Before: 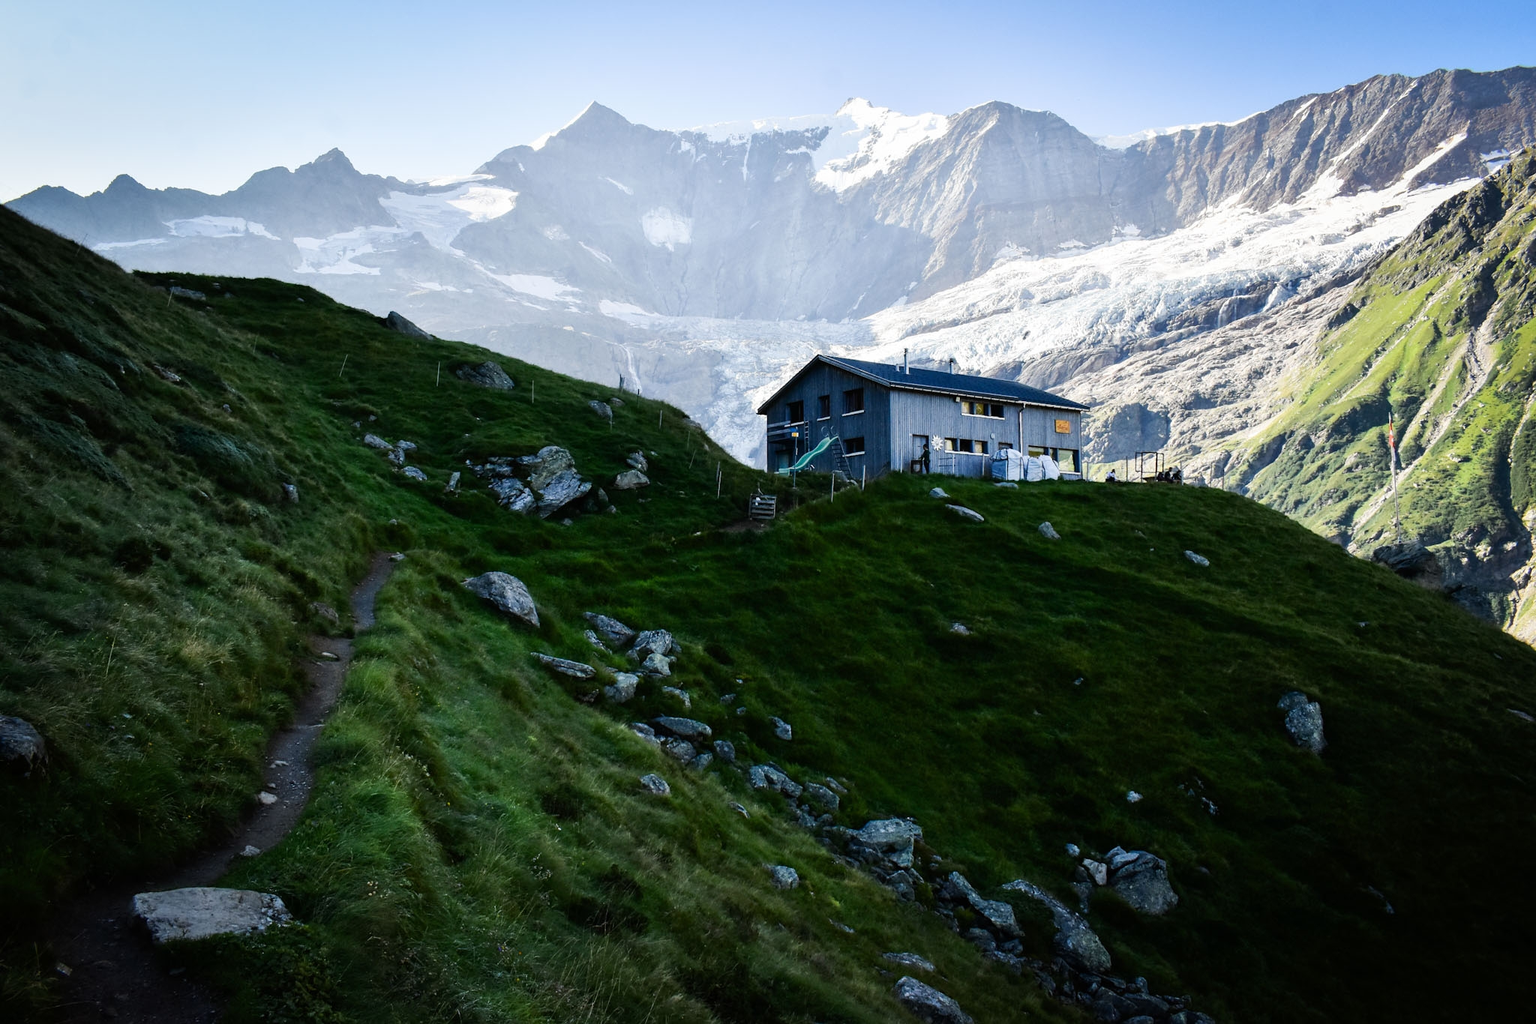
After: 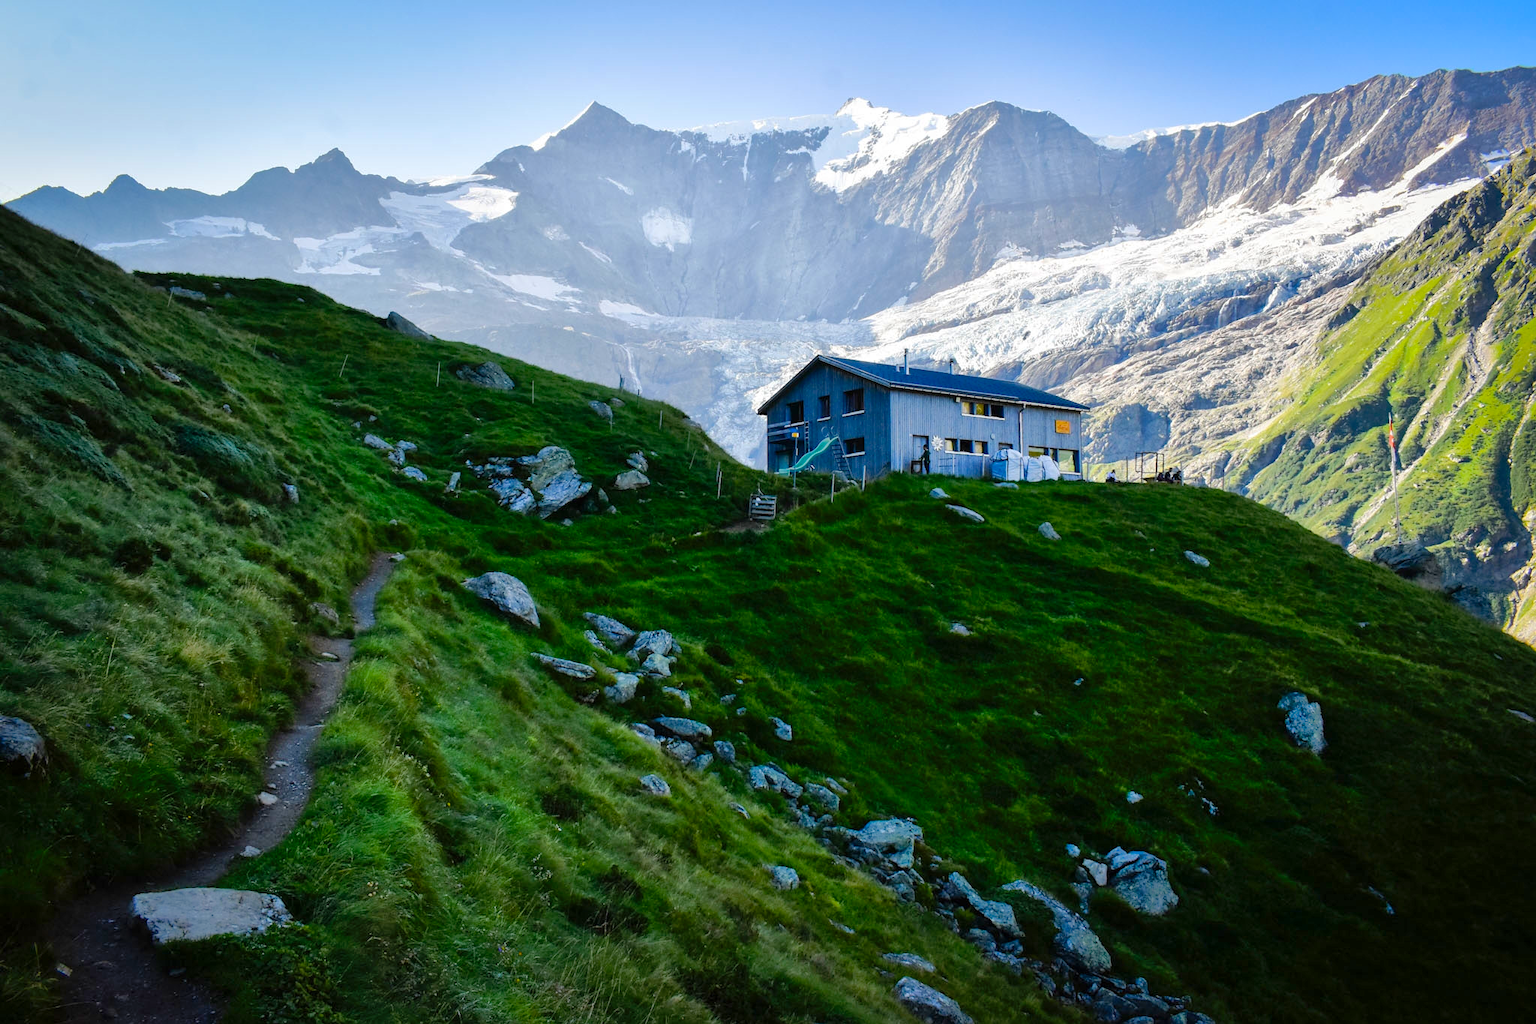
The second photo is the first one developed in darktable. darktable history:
color balance rgb: perceptual saturation grading › global saturation 25%, perceptual brilliance grading › mid-tones 10%, perceptual brilliance grading › shadows 15%, global vibrance 20%
shadows and highlights: on, module defaults
